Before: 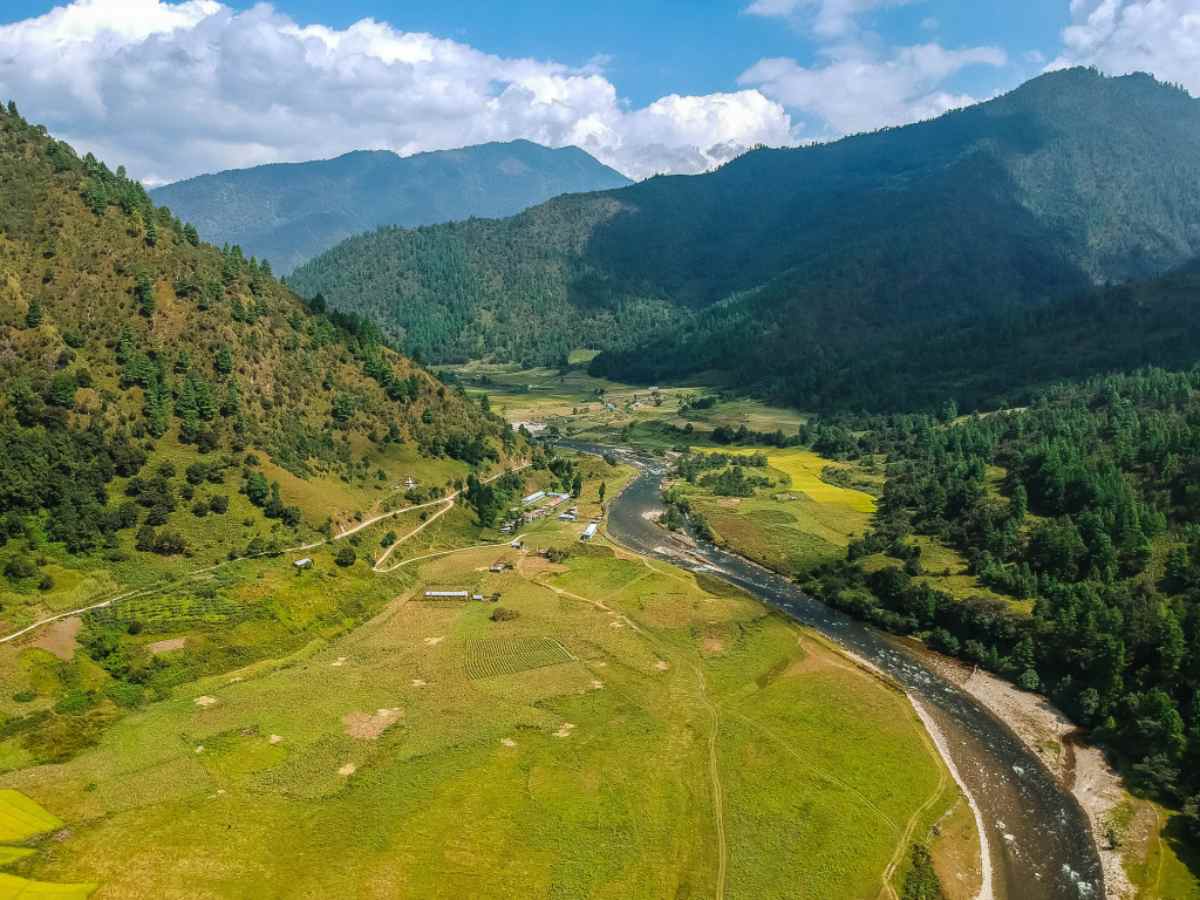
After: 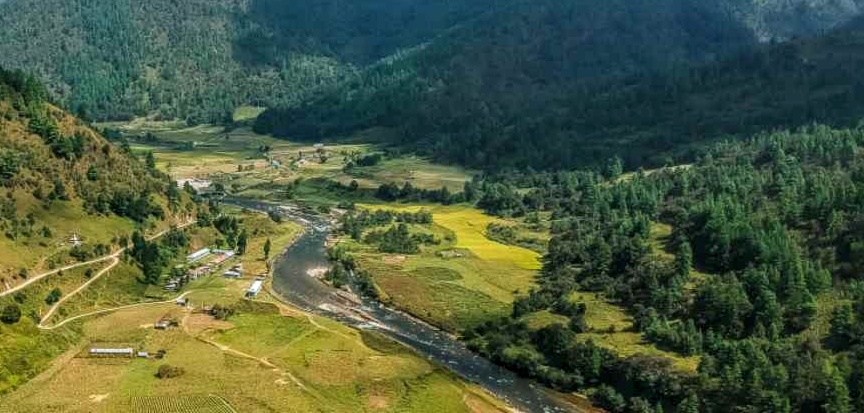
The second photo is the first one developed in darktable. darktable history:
local contrast: highlights 55%, shadows 52%, detail 130%, midtone range 0.452
shadows and highlights: shadows 25, highlights -25
crop and rotate: left 27.938%, top 27.046%, bottom 27.046%
